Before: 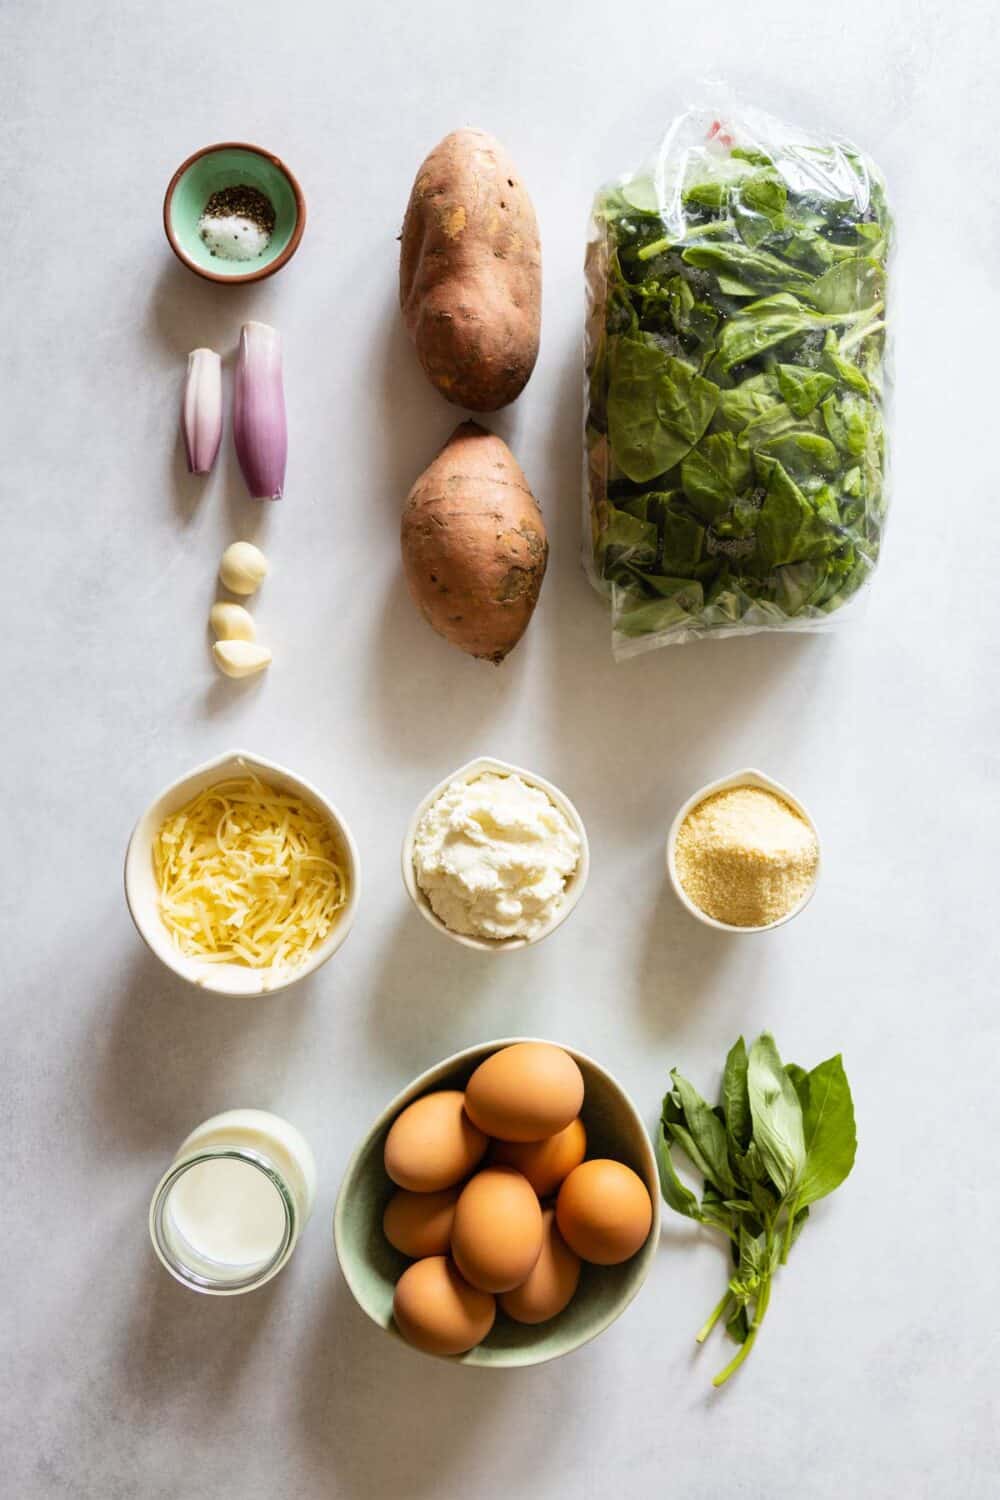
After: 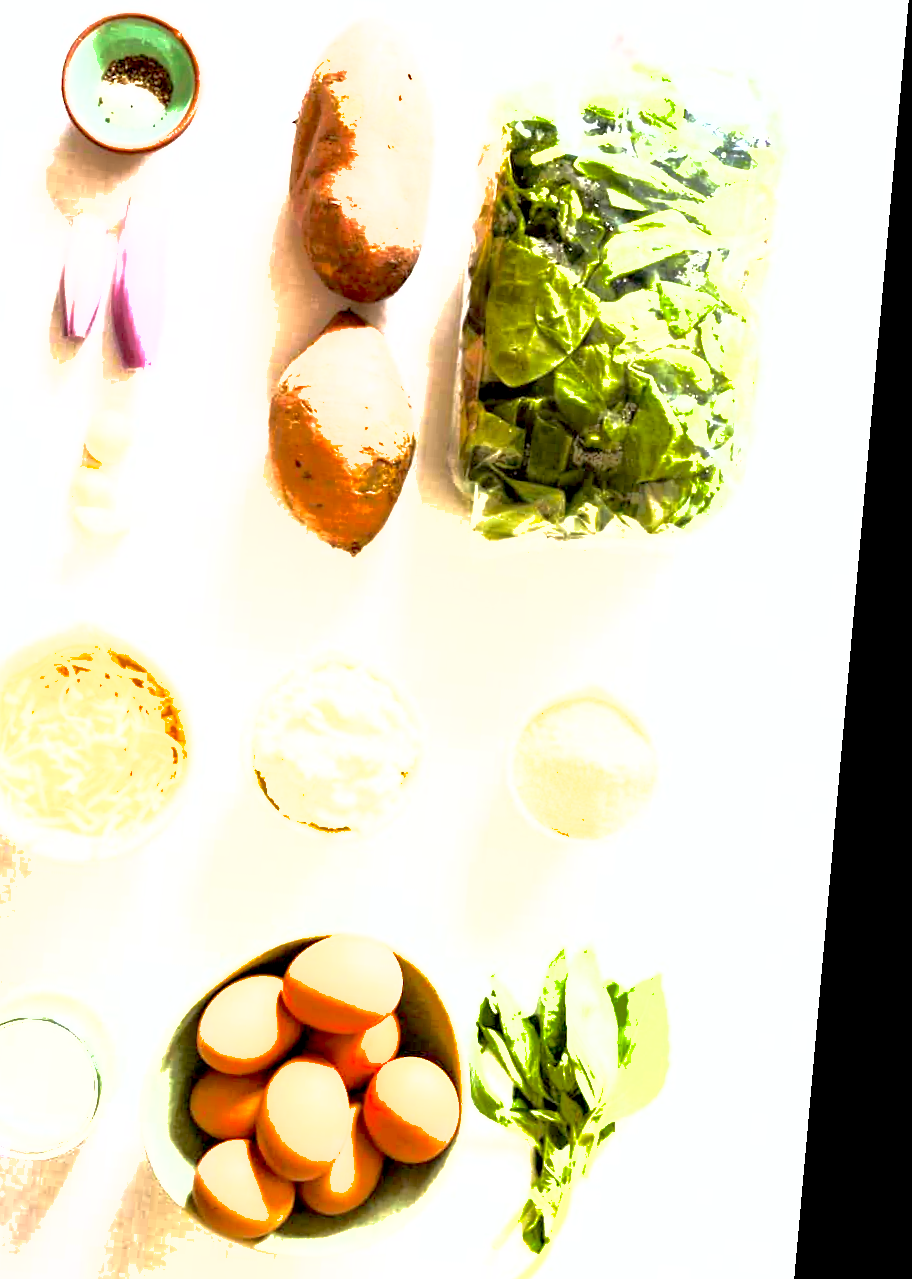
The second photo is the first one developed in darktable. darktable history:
shadows and highlights: on, module defaults
crop: left 19.159%, top 9.58%, bottom 9.58%
exposure: black level correction 0.005, exposure 2.084 EV, compensate highlight preservation false
tone equalizer: -8 EV -0.75 EV, -7 EV -0.7 EV, -6 EV -0.6 EV, -5 EV -0.4 EV, -3 EV 0.4 EV, -2 EV 0.6 EV, -1 EV 0.7 EV, +0 EV 0.75 EV, edges refinement/feathering 500, mask exposure compensation -1.57 EV, preserve details no
rotate and perspective: rotation 5.12°, automatic cropping off
